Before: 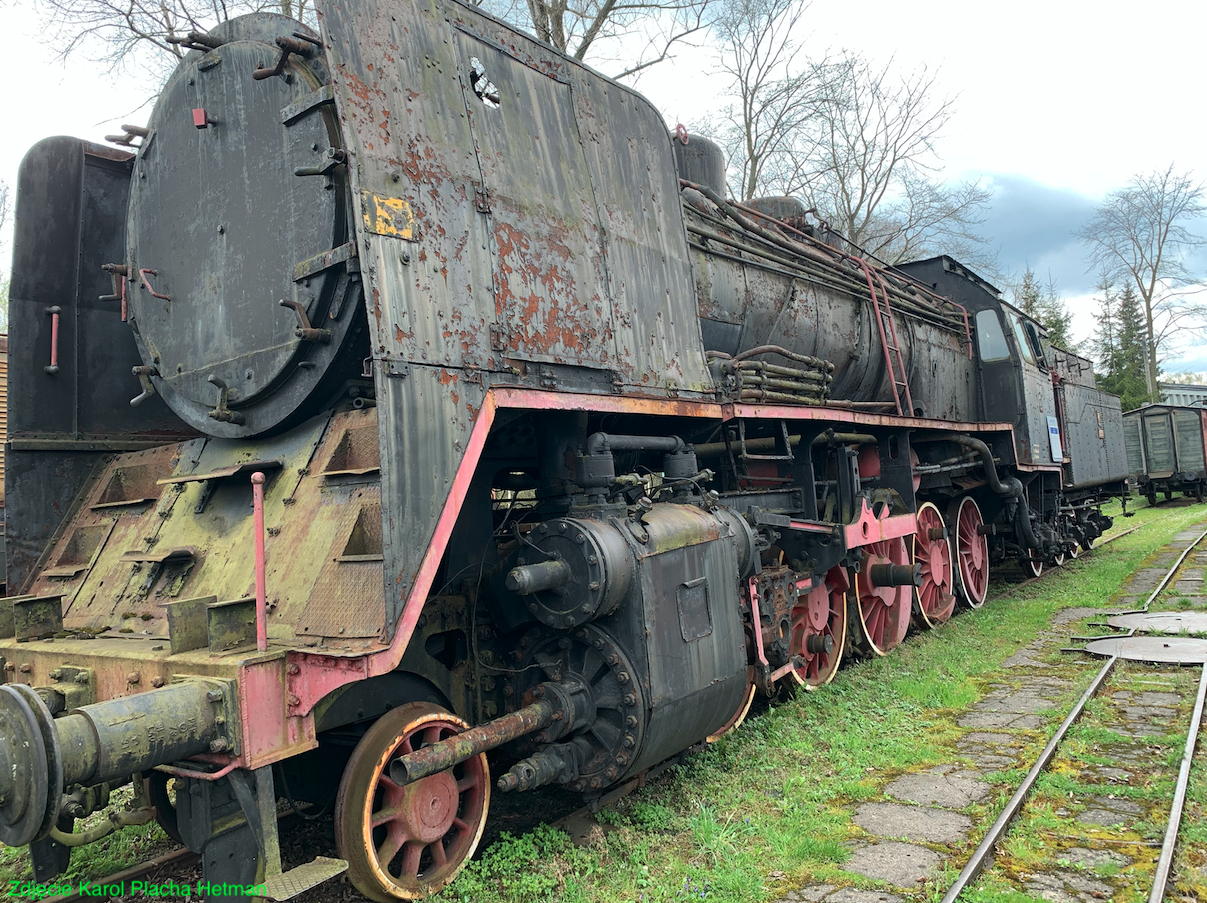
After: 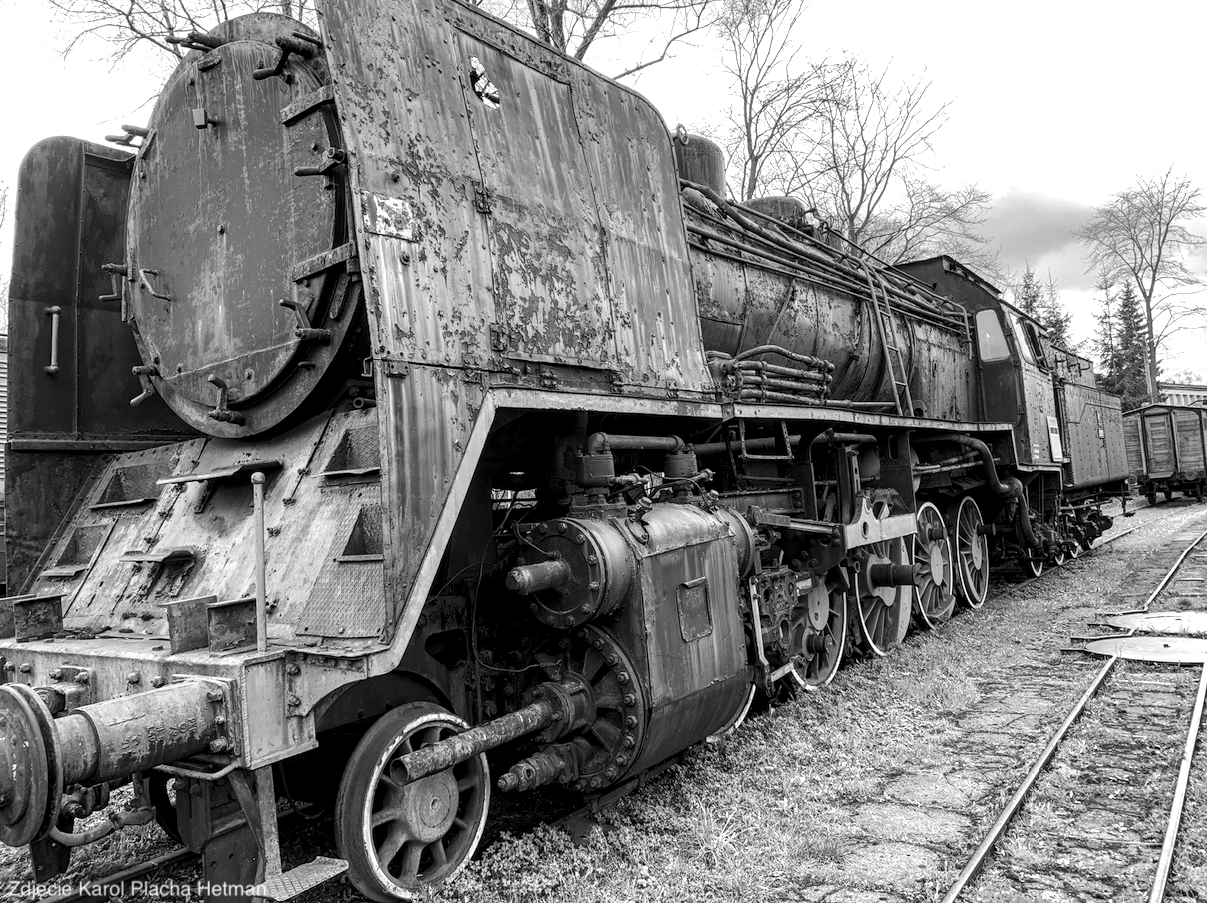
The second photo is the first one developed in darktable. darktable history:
tone equalizer: -8 EV -0.417 EV, -7 EV -0.389 EV, -6 EV -0.333 EV, -5 EV -0.222 EV, -3 EV 0.222 EV, -2 EV 0.333 EV, -1 EV 0.389 EV, +0 EV 0.417 EV, edges refinement/feathering 500, mask exposure compensation -1.57 EV, preserve details no
monochrome: on, module defaults
local contrast: highlights 25%, detail 150%
